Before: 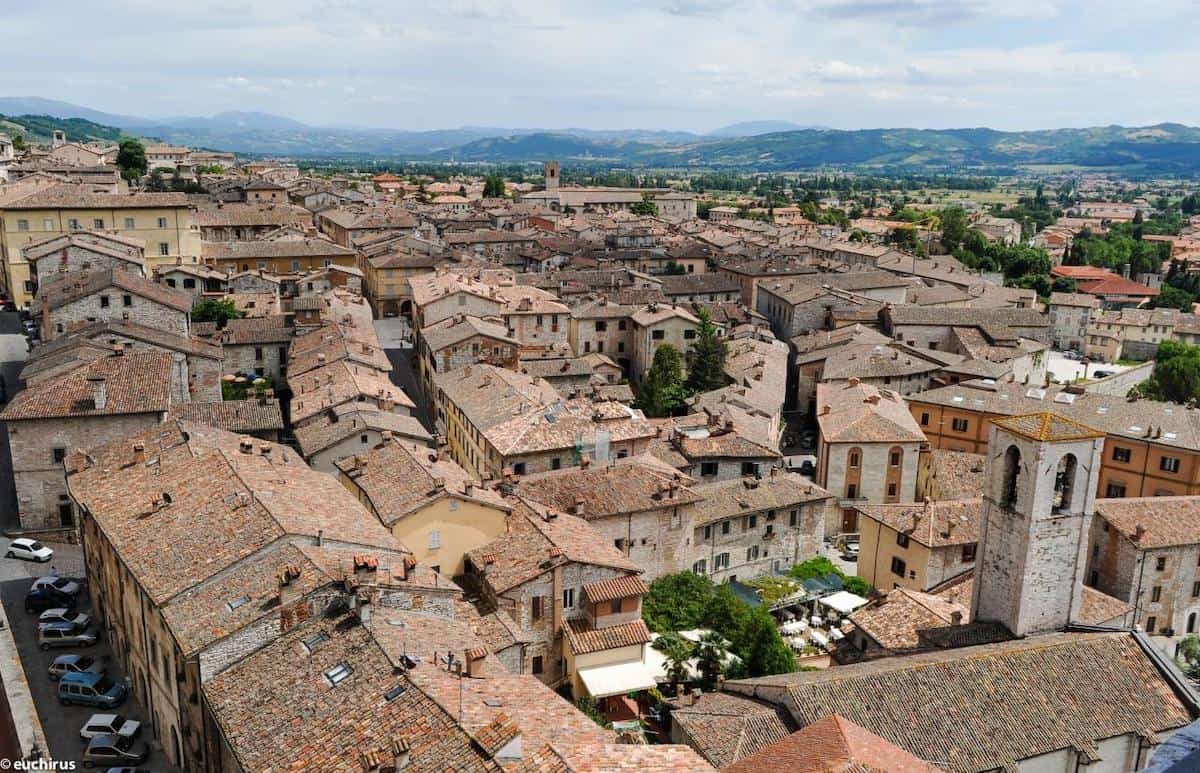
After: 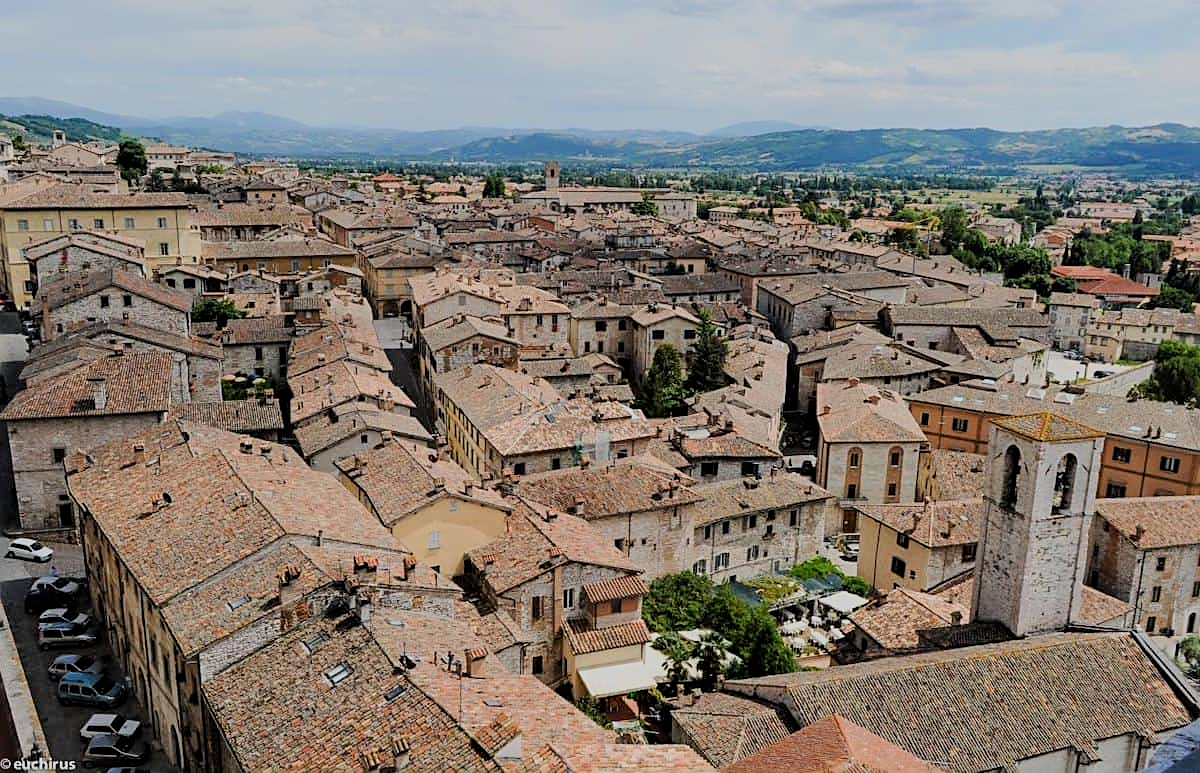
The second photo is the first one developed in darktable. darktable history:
sharpen: on, module defaults
filmic rgb: black relative exposure -7.25 EV, white relative exposure 5.07 EV, threshold 5.94 EV, hardness 3.21, color science v6 (2022), enable highlight reconstruction true
